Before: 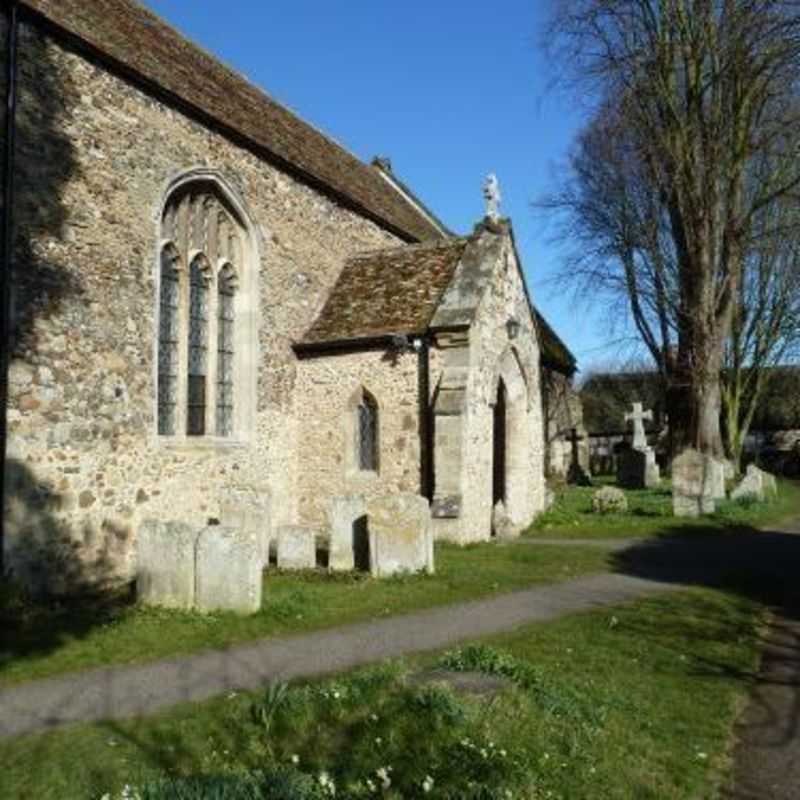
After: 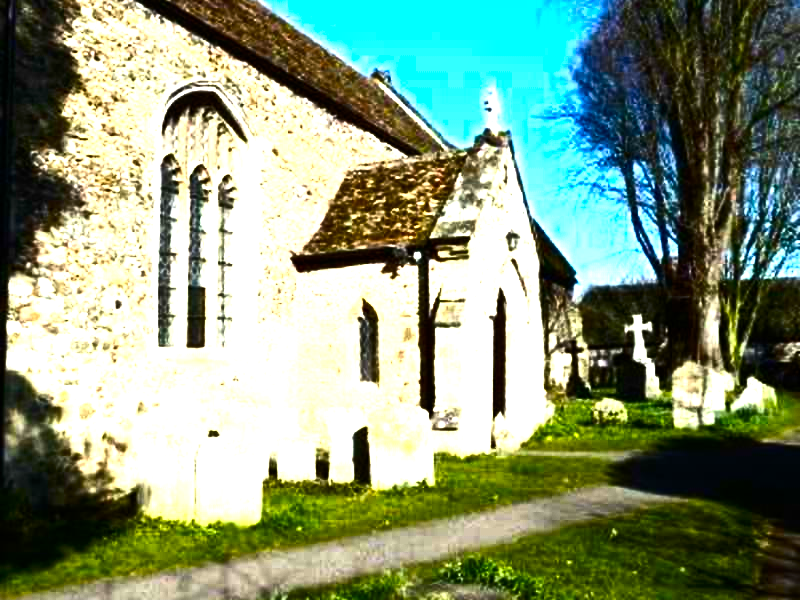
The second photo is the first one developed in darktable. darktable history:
levels: levels [0, 0.374, 0.749]
color balance rgb: linear chroma grading › global chroma 15%, perceptual saturation grading › global saturation 30%
shadows and highlights: shadows 37.27, highlights -28.18, soften with gaussian
tone equalizer: -8 EV -0.75 EV, -7 EV -0.7 EV, -6 EV -0.6 EV, -5 EV -0.4 EV, -3 EV 0.4 EV, -2 EV 0.6 EV, -1 EV 0.7 EV, +0 EV 0.75 EV, edges refinement/feathering 500, mask exposure compensation -1.57 EV, preserve details no
contrast brightness saturation: contrast 0.28
crop: top 11.038%, bottom 13.962%
